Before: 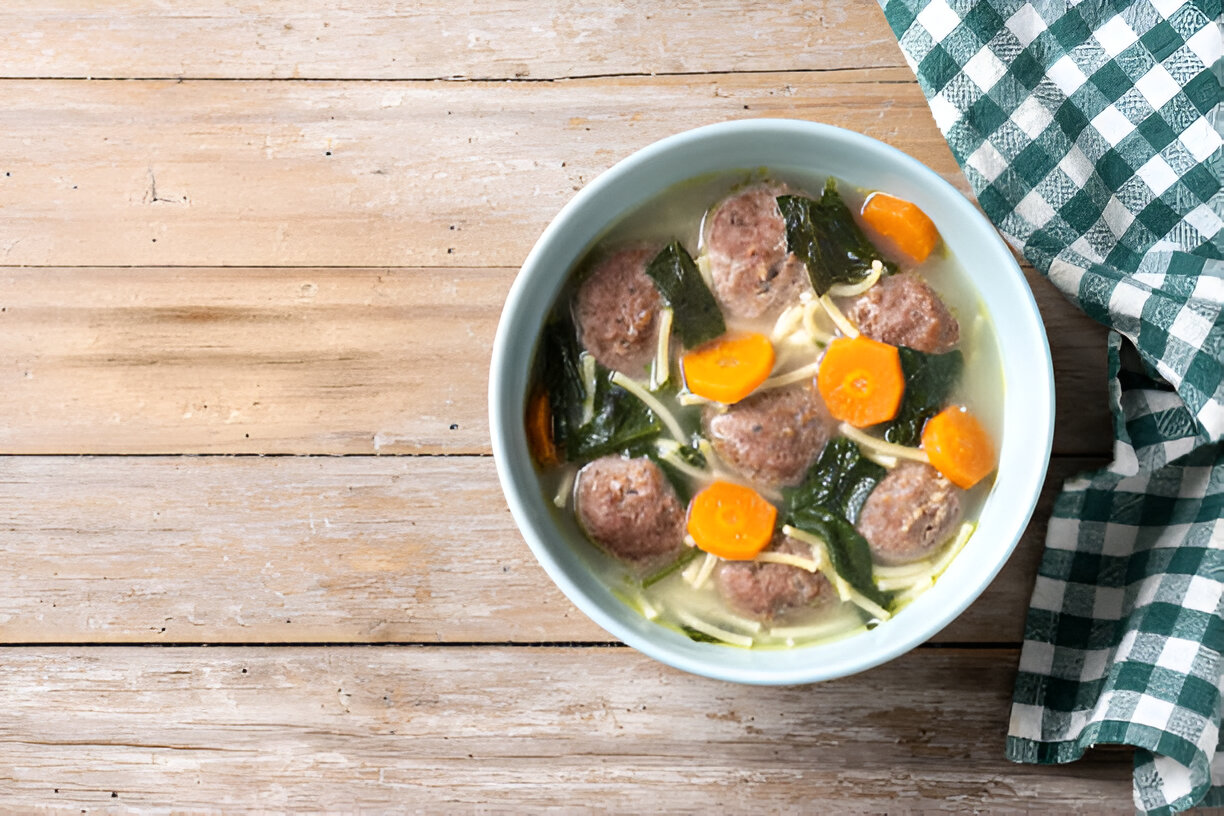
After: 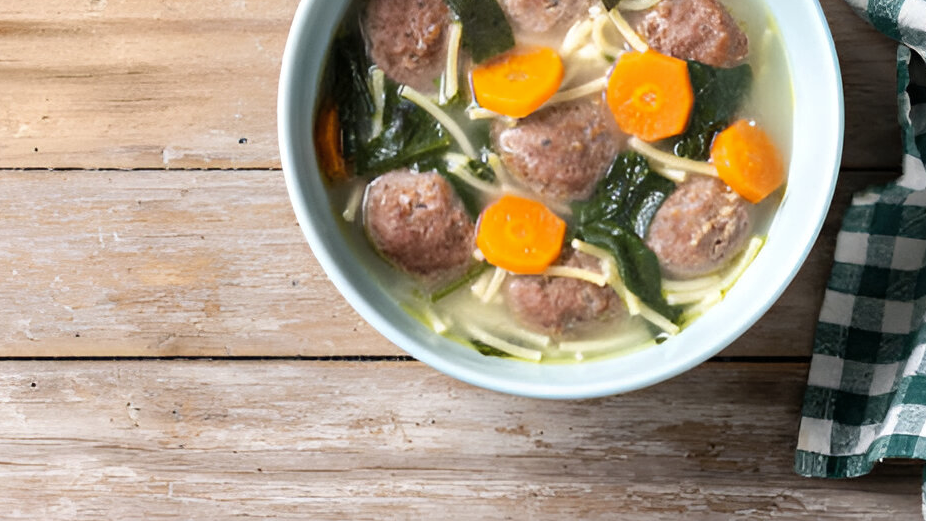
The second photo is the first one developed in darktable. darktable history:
crop and rotate: left 17.299%, top 35.115%, right 7.015%, bottom 1.024%
shadows and highlights: shadows 25, highlights -25
